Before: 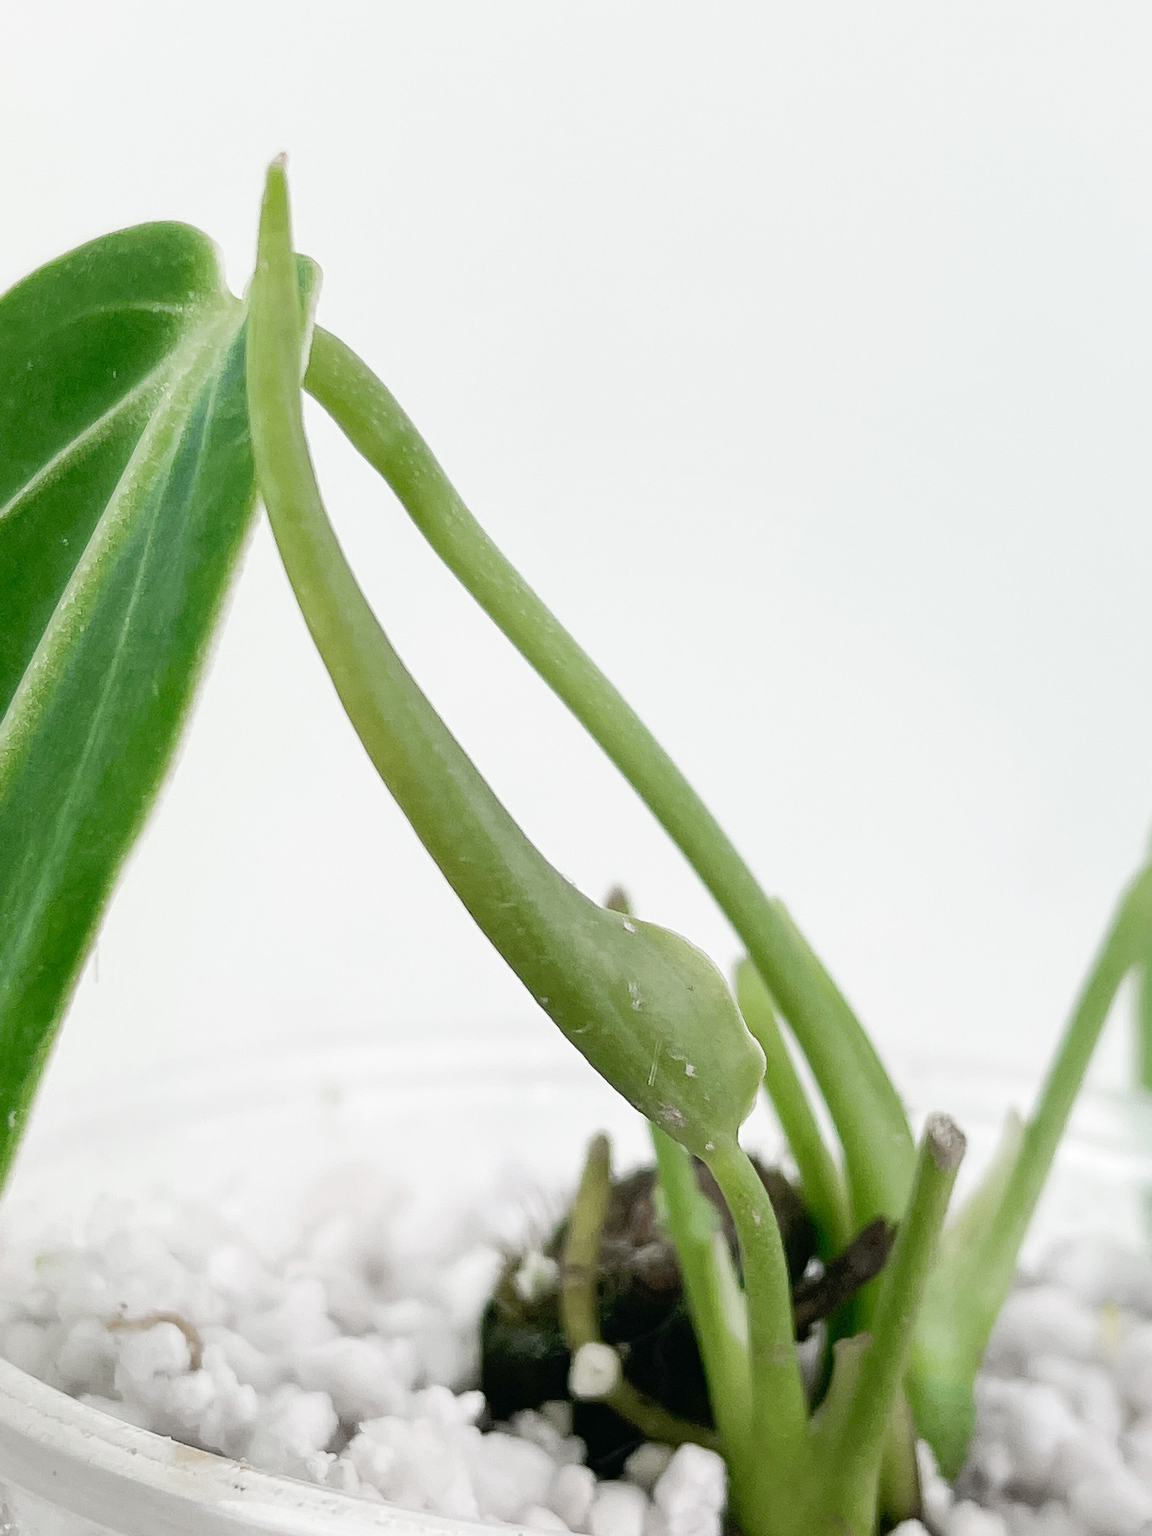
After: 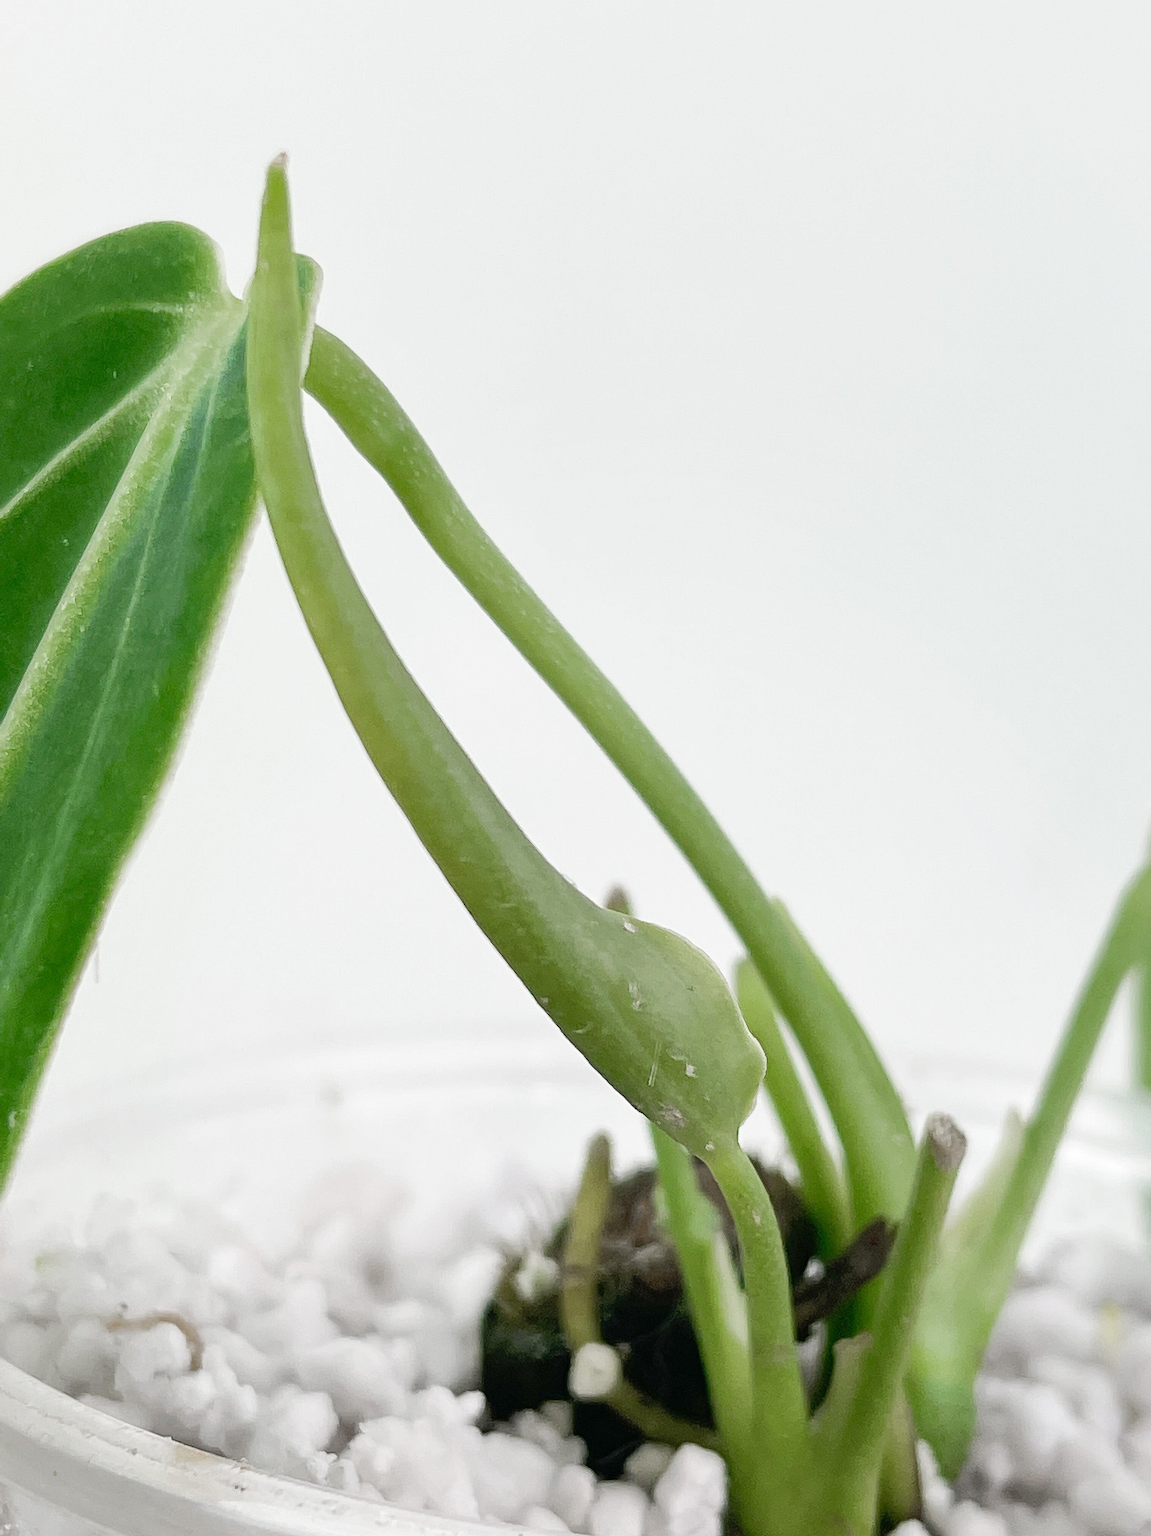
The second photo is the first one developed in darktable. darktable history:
shadows and highlights: shadows 25.82, highlights -25.98
